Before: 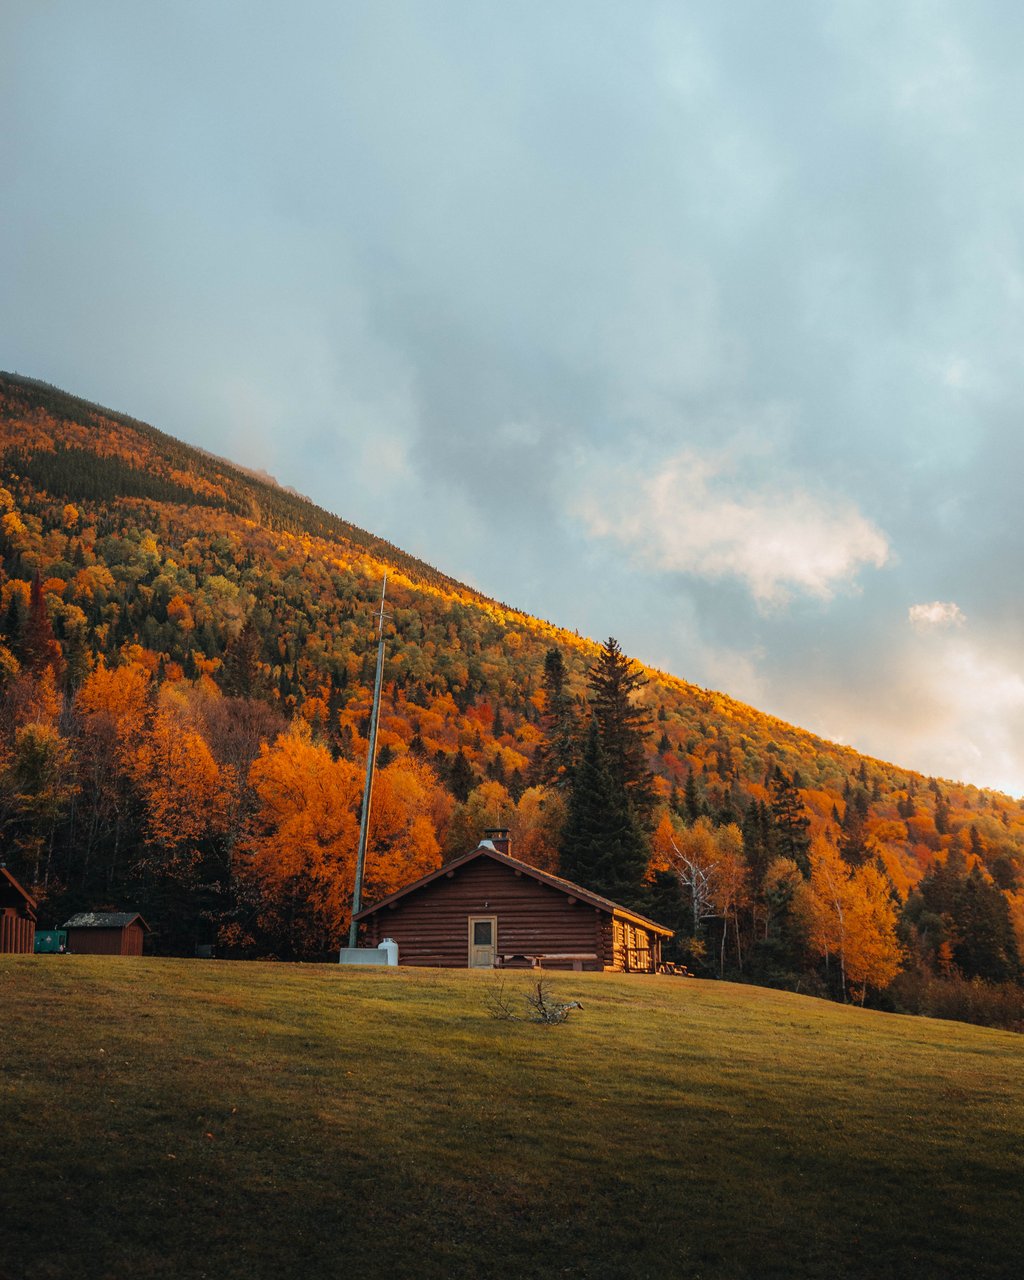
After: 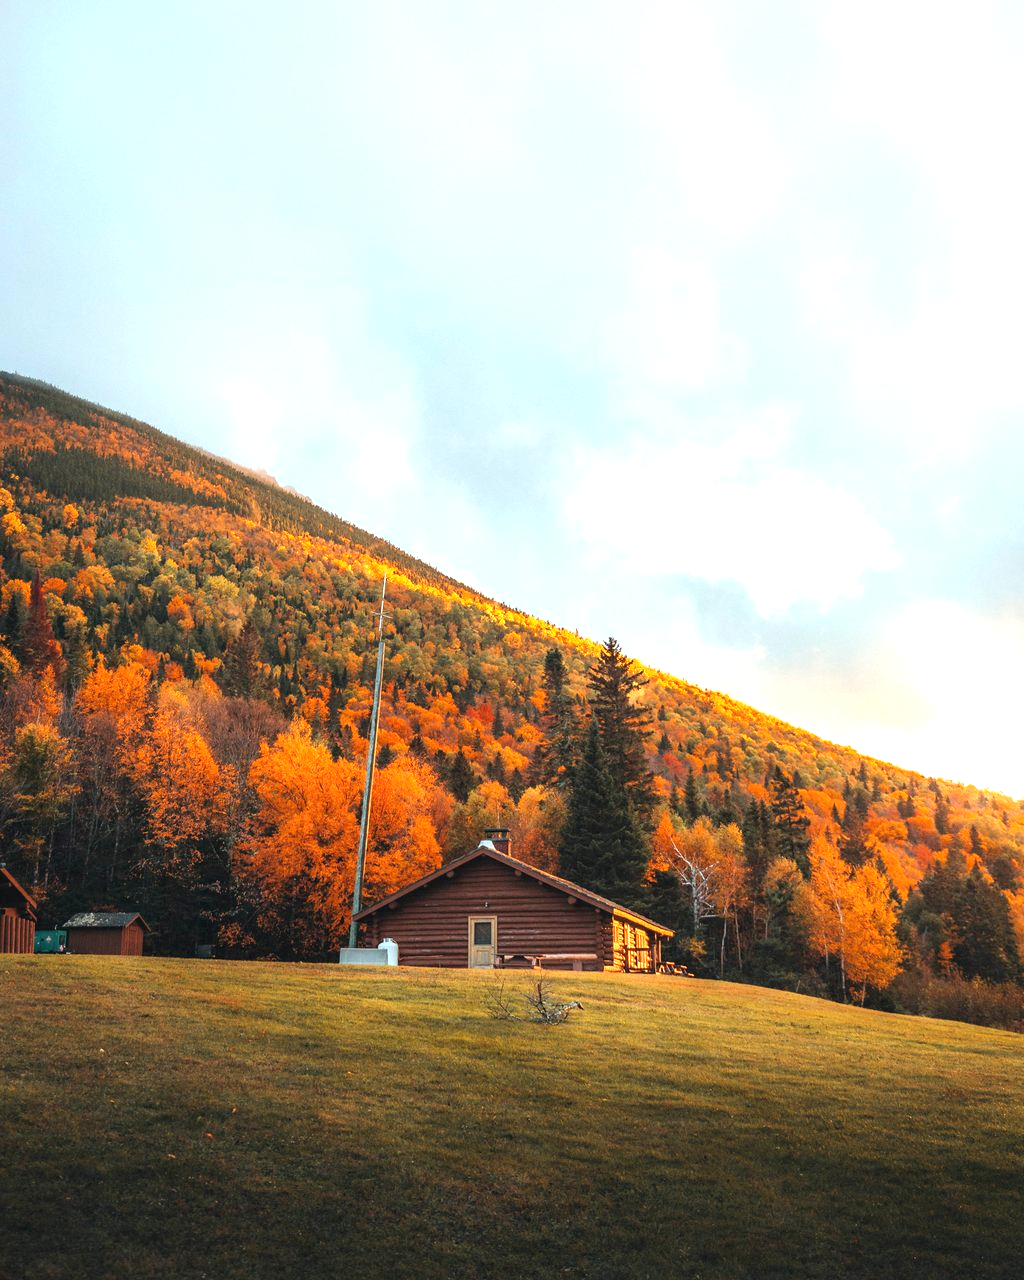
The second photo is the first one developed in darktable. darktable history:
tone equalizer: on, module defaults
exposure: black level correction 0, exposure 1.1 EV, compensate exposure bias true, compensate highlight preservation false
